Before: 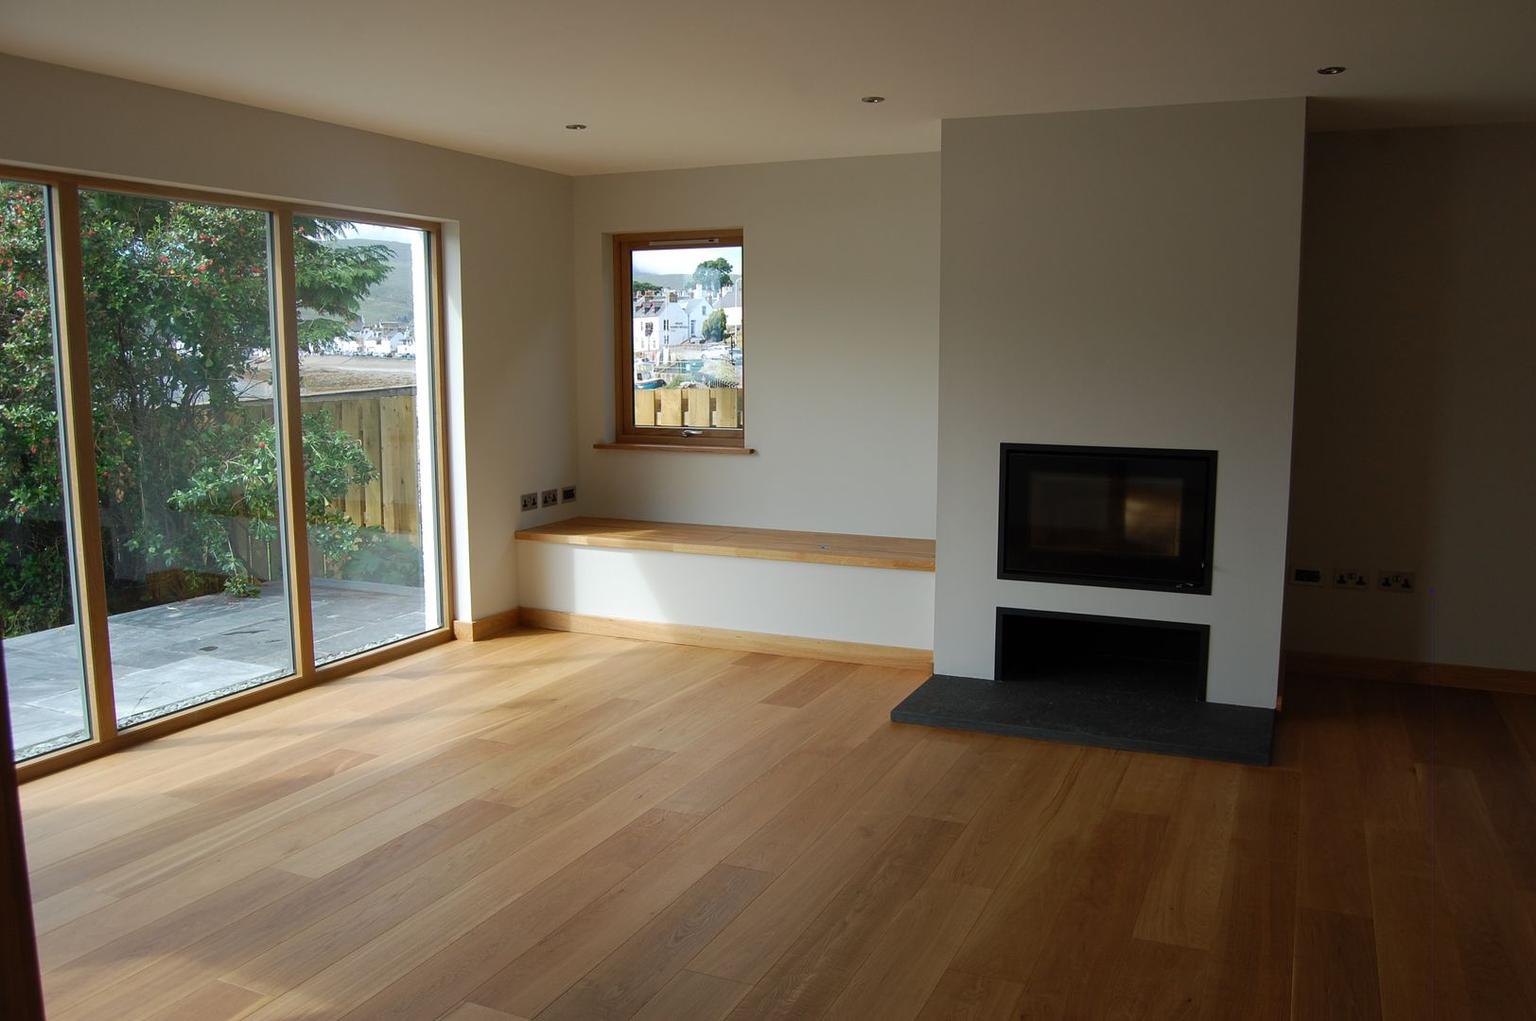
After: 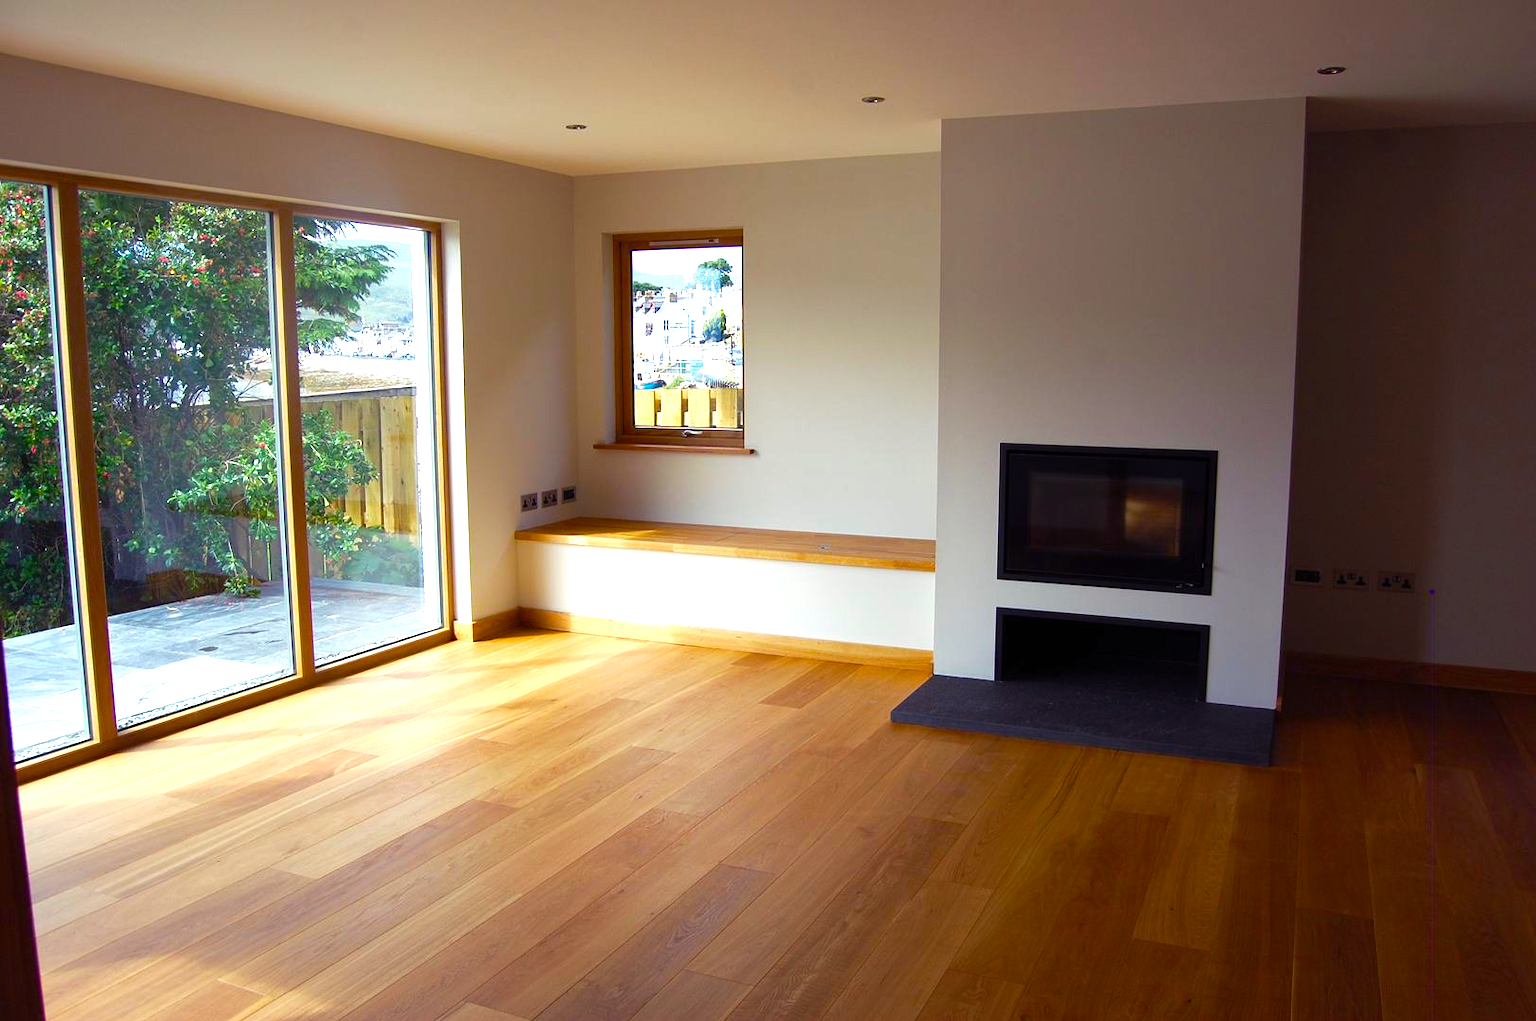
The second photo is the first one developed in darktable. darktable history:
color balance rgb: shadows lift › luminance -21.799%, shadows lift › chroma 8.925%, shadows lift › hue 282.17°, perceptual saturation grading › global saturation 40.87%, perceptual saturation grading › highlights -25.703%, perceptual saturation grading › mid-tones 35.424%, perceptual saturation grading › shadows 35.587%, perceptual brilliance grading › global brilliance 30.527%, global vibrance 9.639%
